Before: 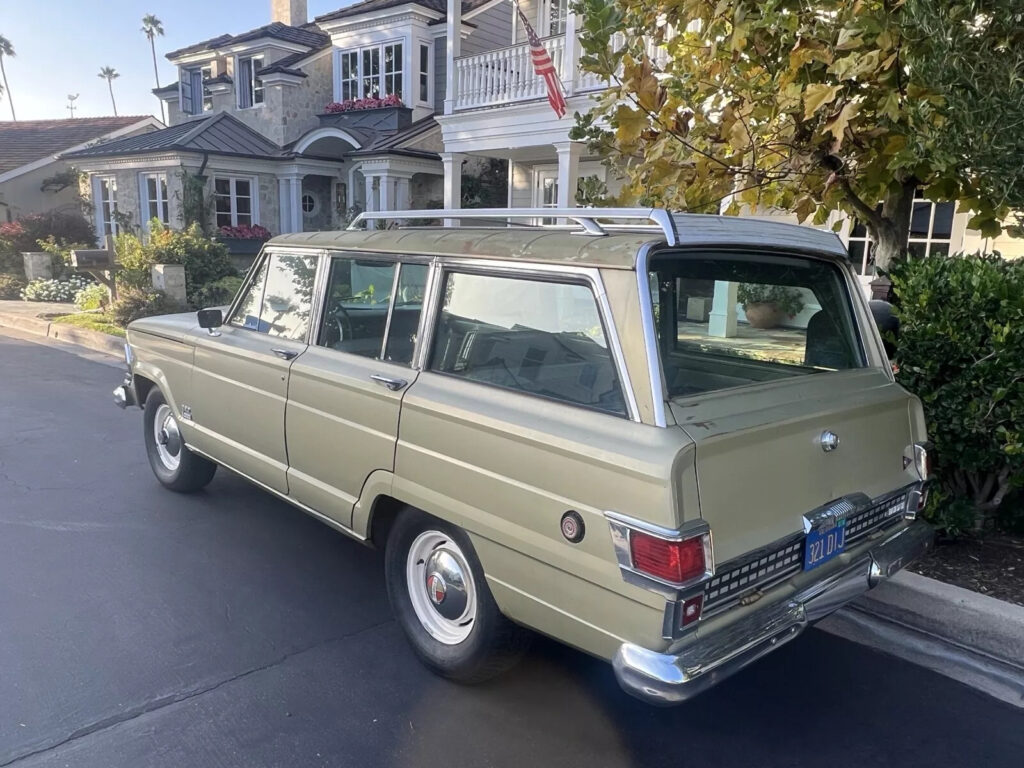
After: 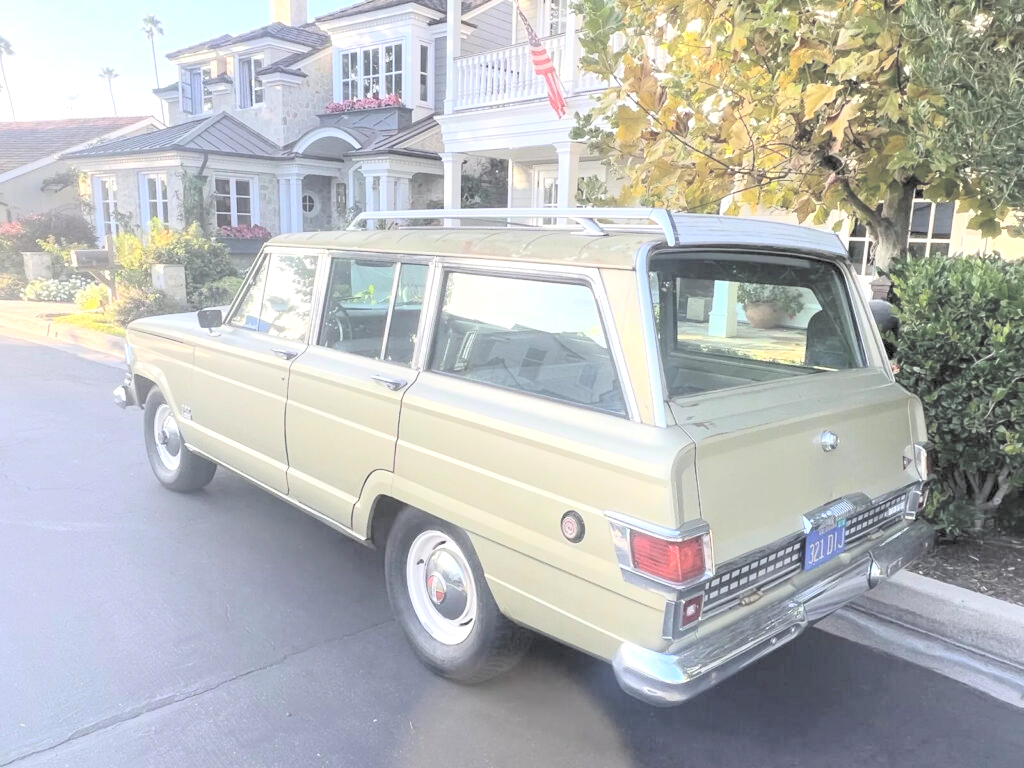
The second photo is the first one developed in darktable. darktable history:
tone equalizer: -8 EV -0.75 EV, -7 EV -0.7 EV, -6 EV -0.6 EV, -5 EV -0.4 EV, -3 EV 0.4 EV, -2 EV 0.6 EV, -1 EV 0.7 EV, +0 EV 0.75 EV, edges refinement/feathering 500, mask exposure compensation -1.57 EV, preserve details no
contrast brightness saturation: brightness 1
